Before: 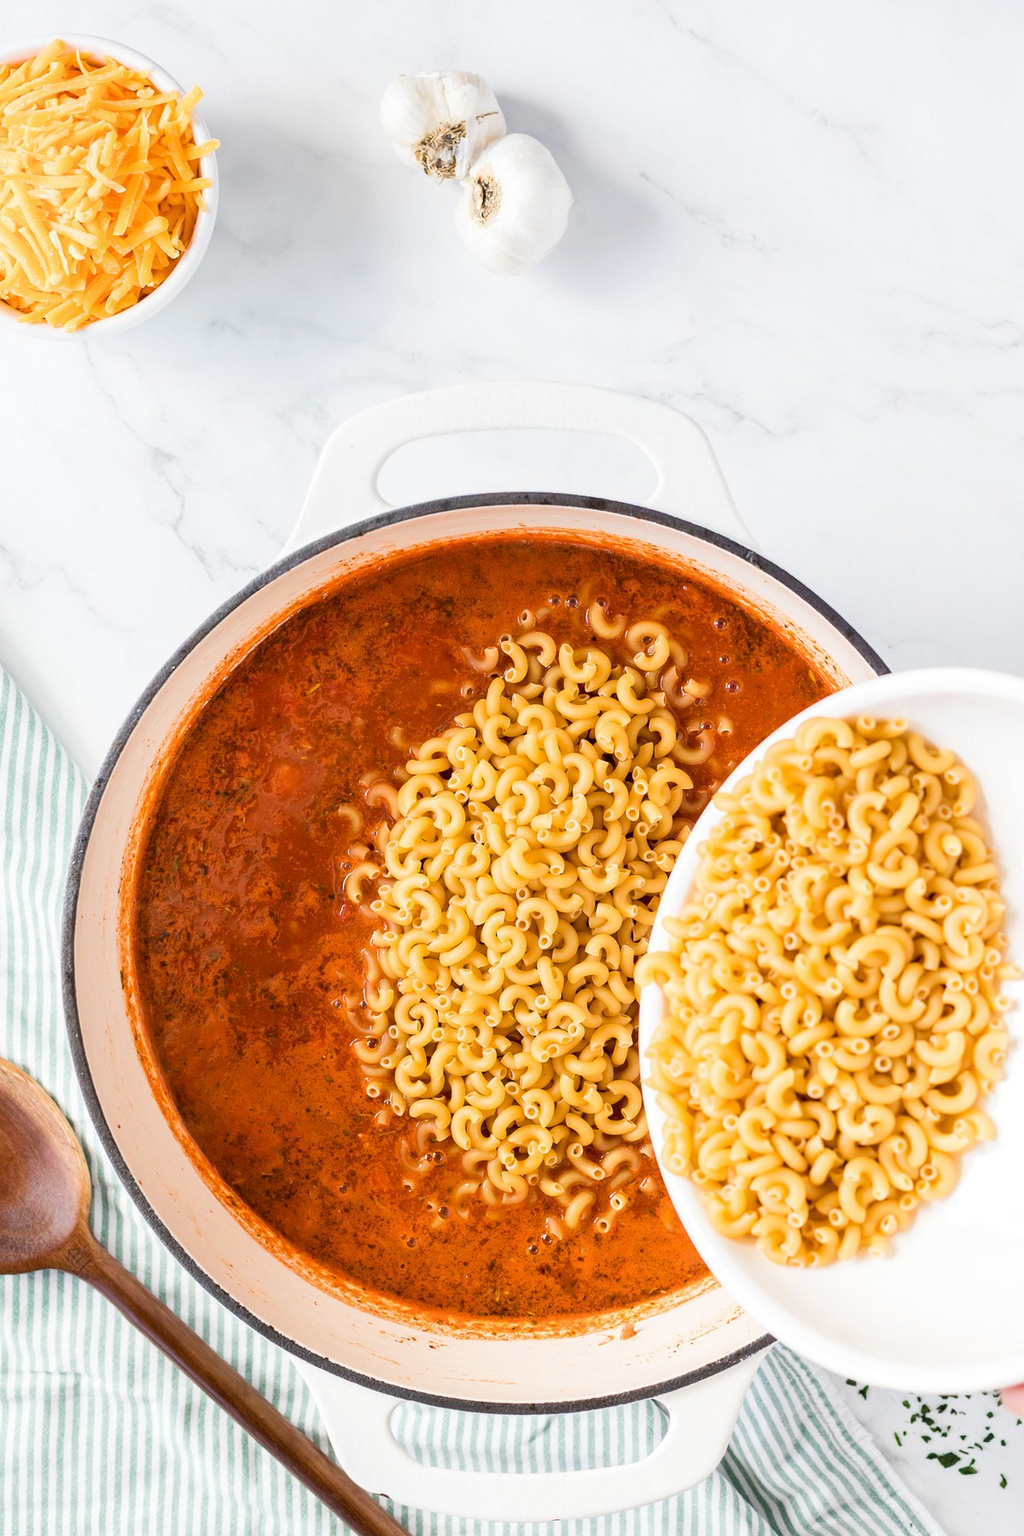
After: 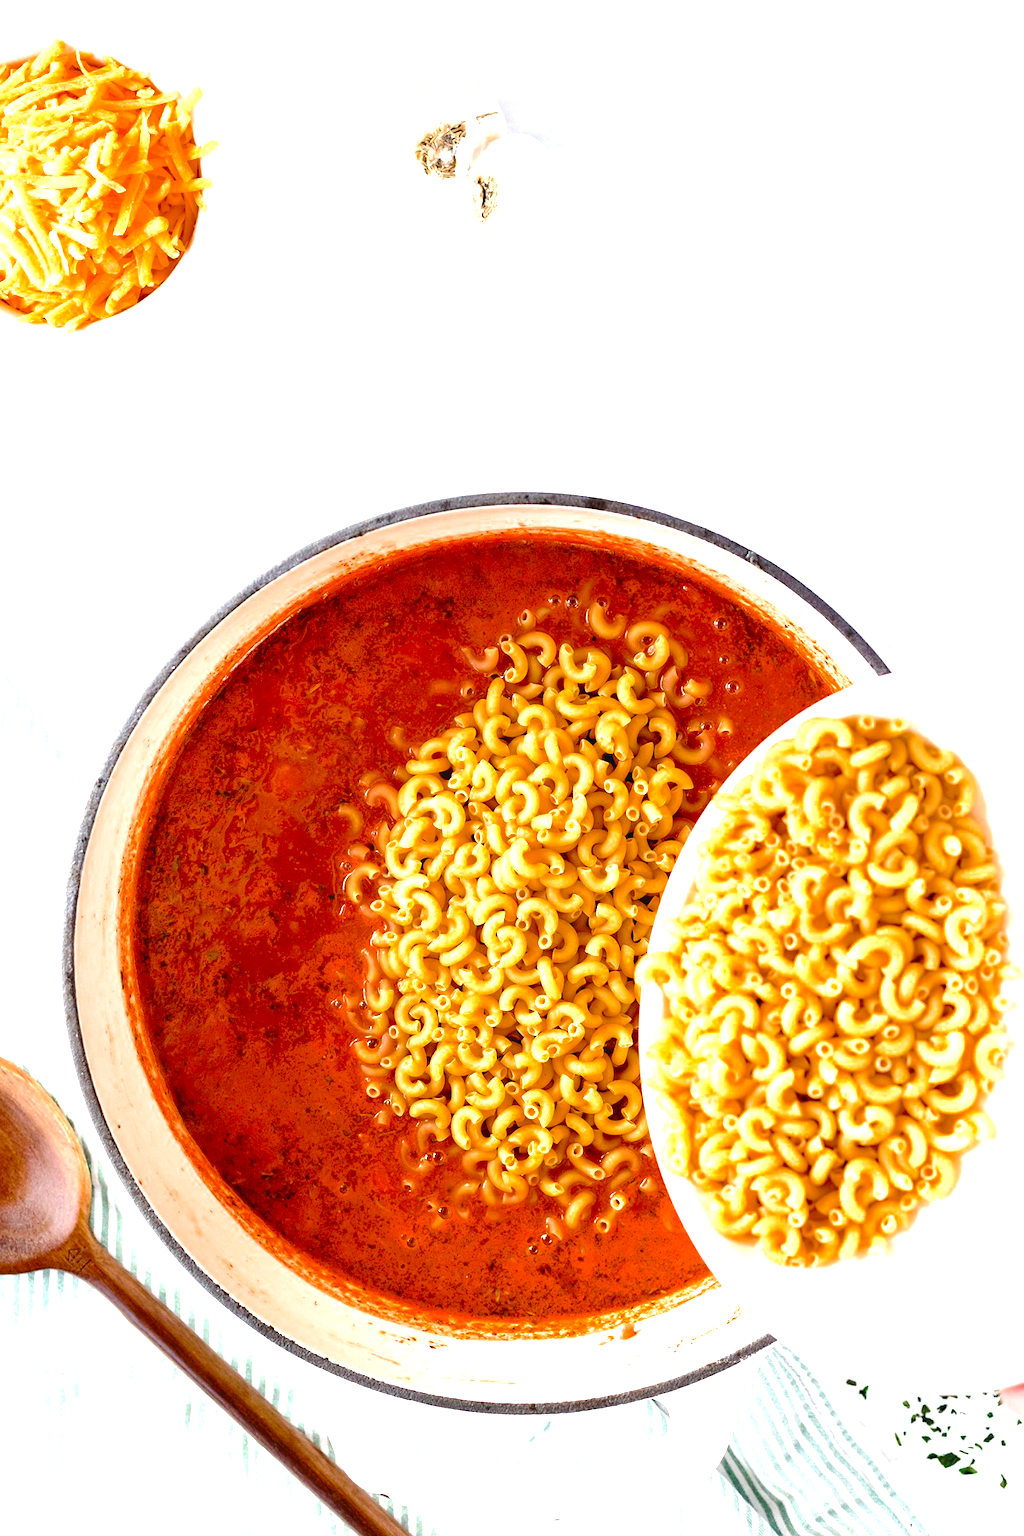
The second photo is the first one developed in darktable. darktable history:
tone curve: curves: ch0 [(0, 0) (0.003, 0.048) (0.011, 0.048) (0.025, 0.048) (0.044, 0.049) (0.069, 0.048) (0.1, 0.052) (0.136, 0.071) (0.177, 0.109) (0.224, 0.157) (0.277, 0.233) (0.335, 0.32) (0.399, 0.404) (0.468, 0.496) (0.543, 0.582) (0.623, 0.653) (0.709, 0.738) (0.801, 0.811) (0.898, 0.895) (1, 1)], preserve colors none
tone equalizer: -8 EV -0.417 EV, -7 EV -0.389 EV, -6 EV -0.333 EV, -5 EV -0.222 EV, -3 EV 0.222 EV, -2 EV 0.333 EV, -1 EV 0.389 EV, +0 EV 0.417 EV, edges refinement/feathering 500, mask exposure compensation -1.57 EV, preserve details no
color zones: curves: ch0 [(0.11, 0.396) (0.195, 0.36) (0.25, 0.5) (0.303, 0.412) (0.357, 0.544) (0.75, 0.5) (0.967, 0.328)]; ch1 [(0, 0.468) (0.112, 0.512) (0.202, 0.6) (0.25, 0.5) (0.307, 0.352) (0.357, 0.544) (0.75, 0.5) (0.963, 0.524)]
exposure: exposure 0.669 EV, compensate highlight preservation false
